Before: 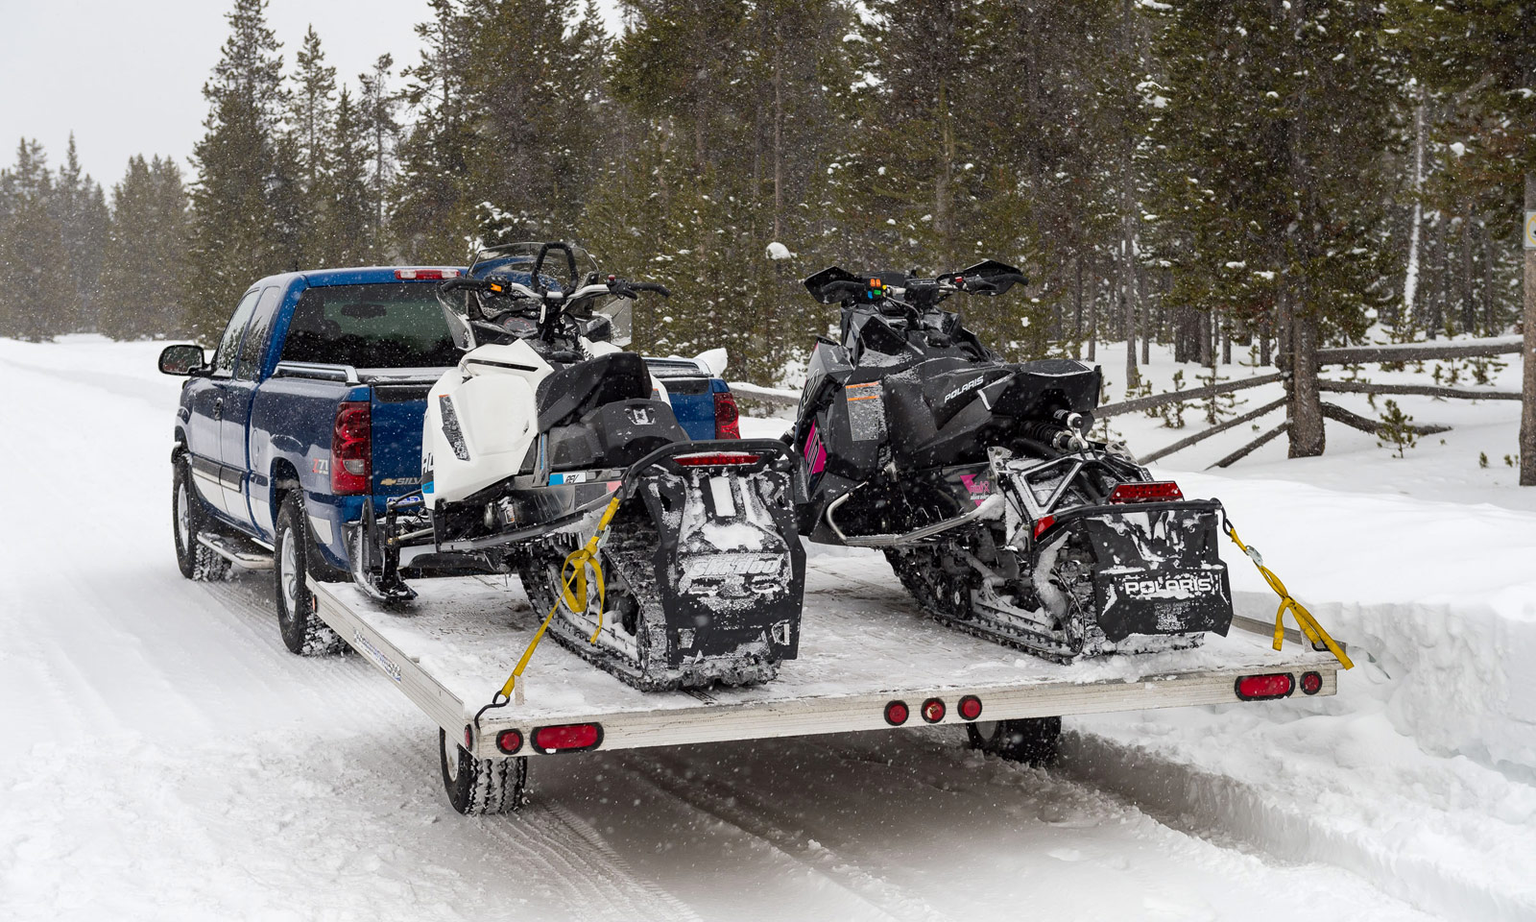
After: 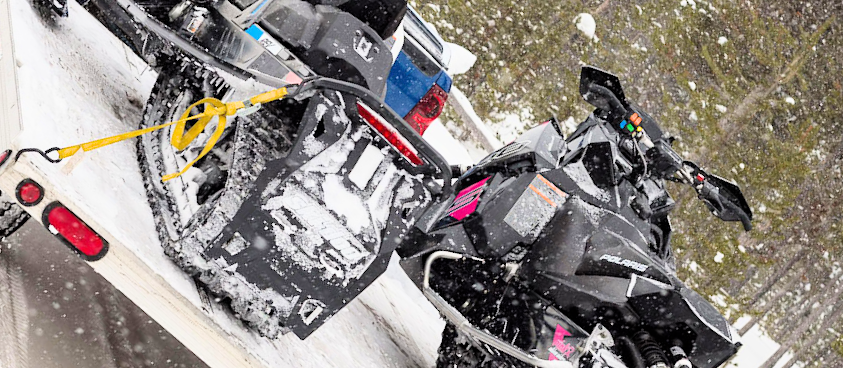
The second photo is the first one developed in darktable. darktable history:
crop and rotate: angle -44.49°, top 16.206%, right 0.838%, bottom 11.621%
exposure: black level correction 0, exposure 1.676 EV, compensate highlight preservation false
filmic rgb: black relative exposure -7.65 EV, white relative exposure 4.56 EV, hardness 3.61, color science v6 (2022)
